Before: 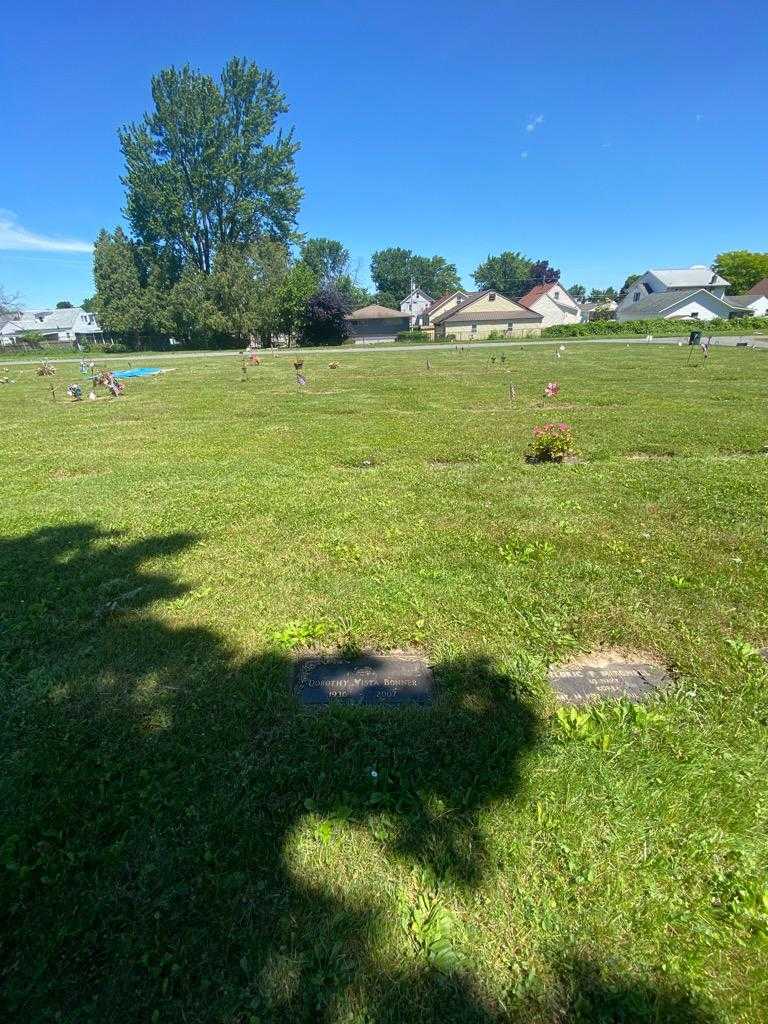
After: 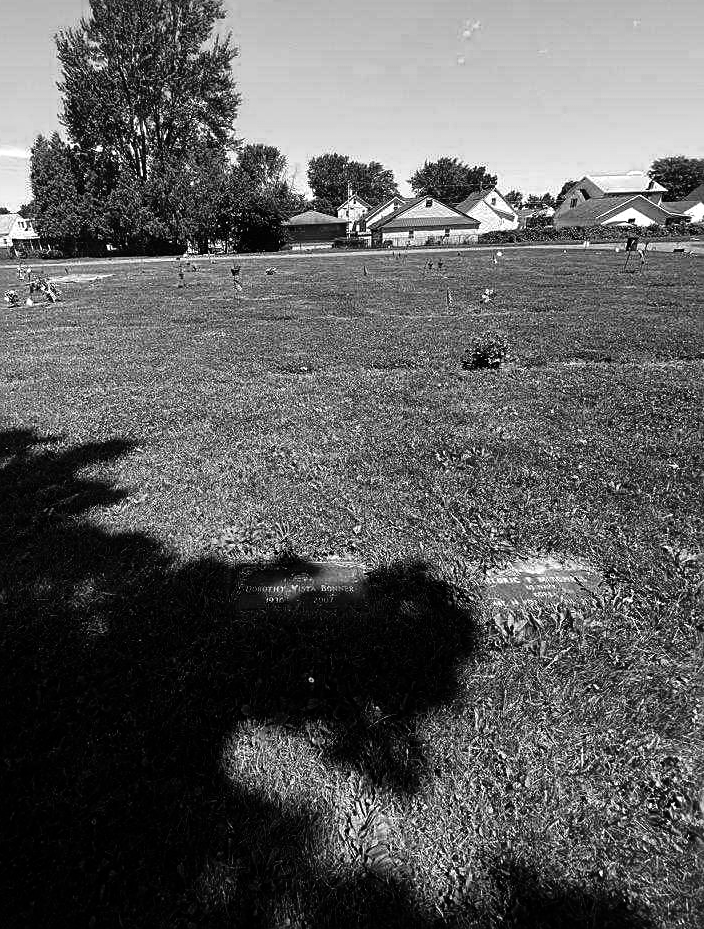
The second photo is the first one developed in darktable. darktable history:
contrast brightness saturation: brightness -0.2, saturation 0.08
exposure: exposure 0.375 EV, compensate highlight preservation false
sharpen: on, module defaults
fill light: exposure -2 EV, width 8.6
color calibration: output gray [0.253, 0.26, 0.487, 0], gray › normalize channels true, illuminant same as pipeline (D50), adaptation XYZ, x 0.346, y 0.359, gamut compression 0
crop and rotate: left 8.262%, top 9.226%
